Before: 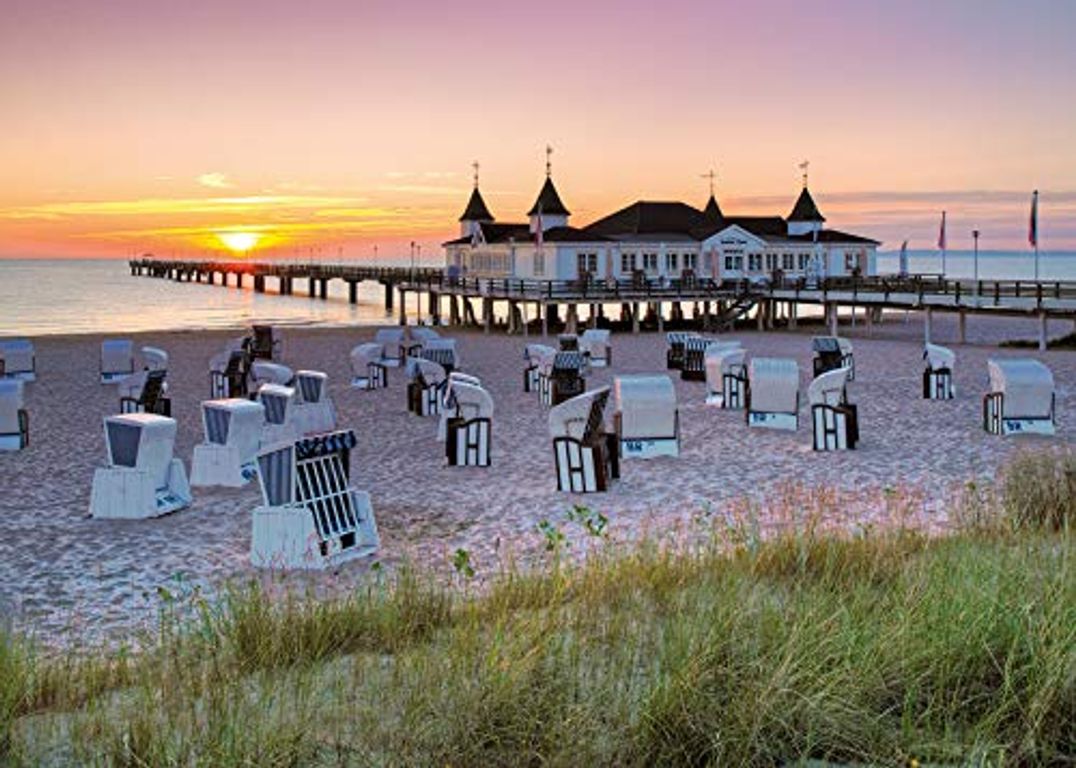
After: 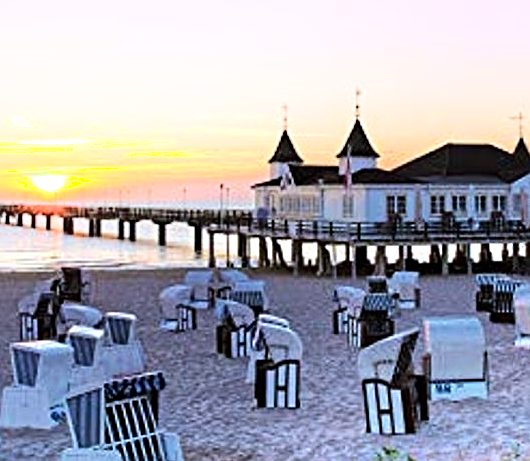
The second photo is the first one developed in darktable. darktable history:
sharpen: on, module defaults
shadows and highlights: shadows -21.3, highlights 100, soften with gaussian
tone equalizer: -8 EV -0.417 EV, -7 EV -0.389 EV, -6 EV -0.333 EV, -5 EV -0.222 EV, -3 EV 0.222 EV, -2 EV 0.333 EV, -1 EV 0.389 EV, +0 EV 0.417 EV, edges refinement/feathering 500, mask exposure compensation -1.57 EV, preserve details no
crop: left 17.835%, top 7.675%, right 32.881%, bottom 32.213%
white balance: red 0.924, blue 1.095
